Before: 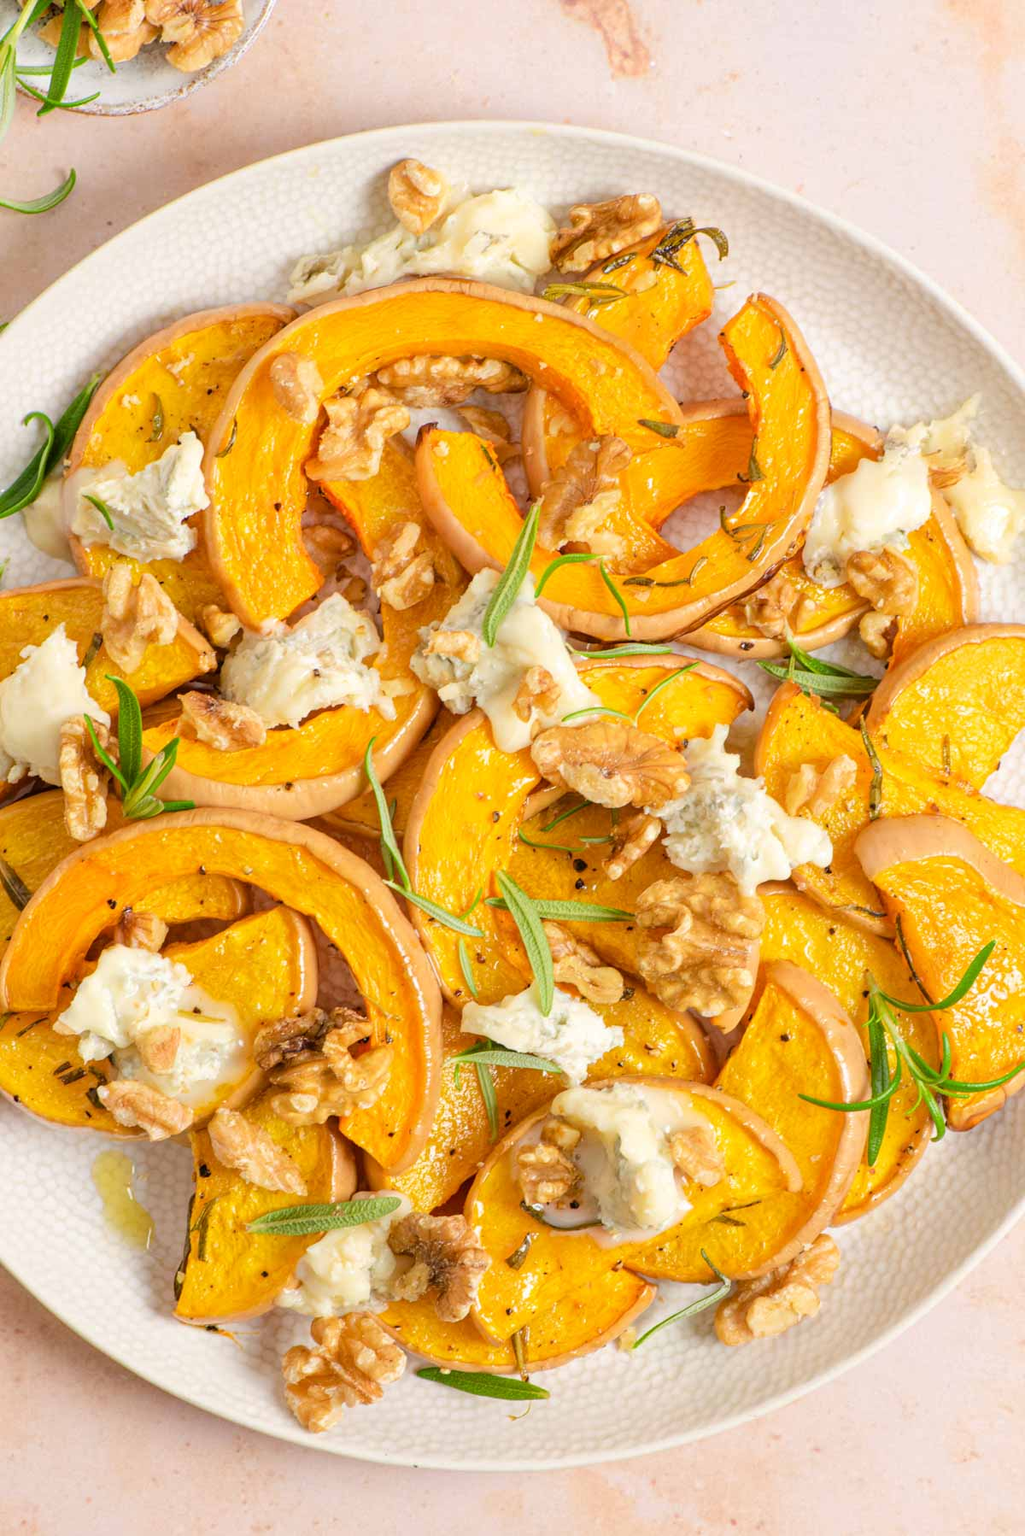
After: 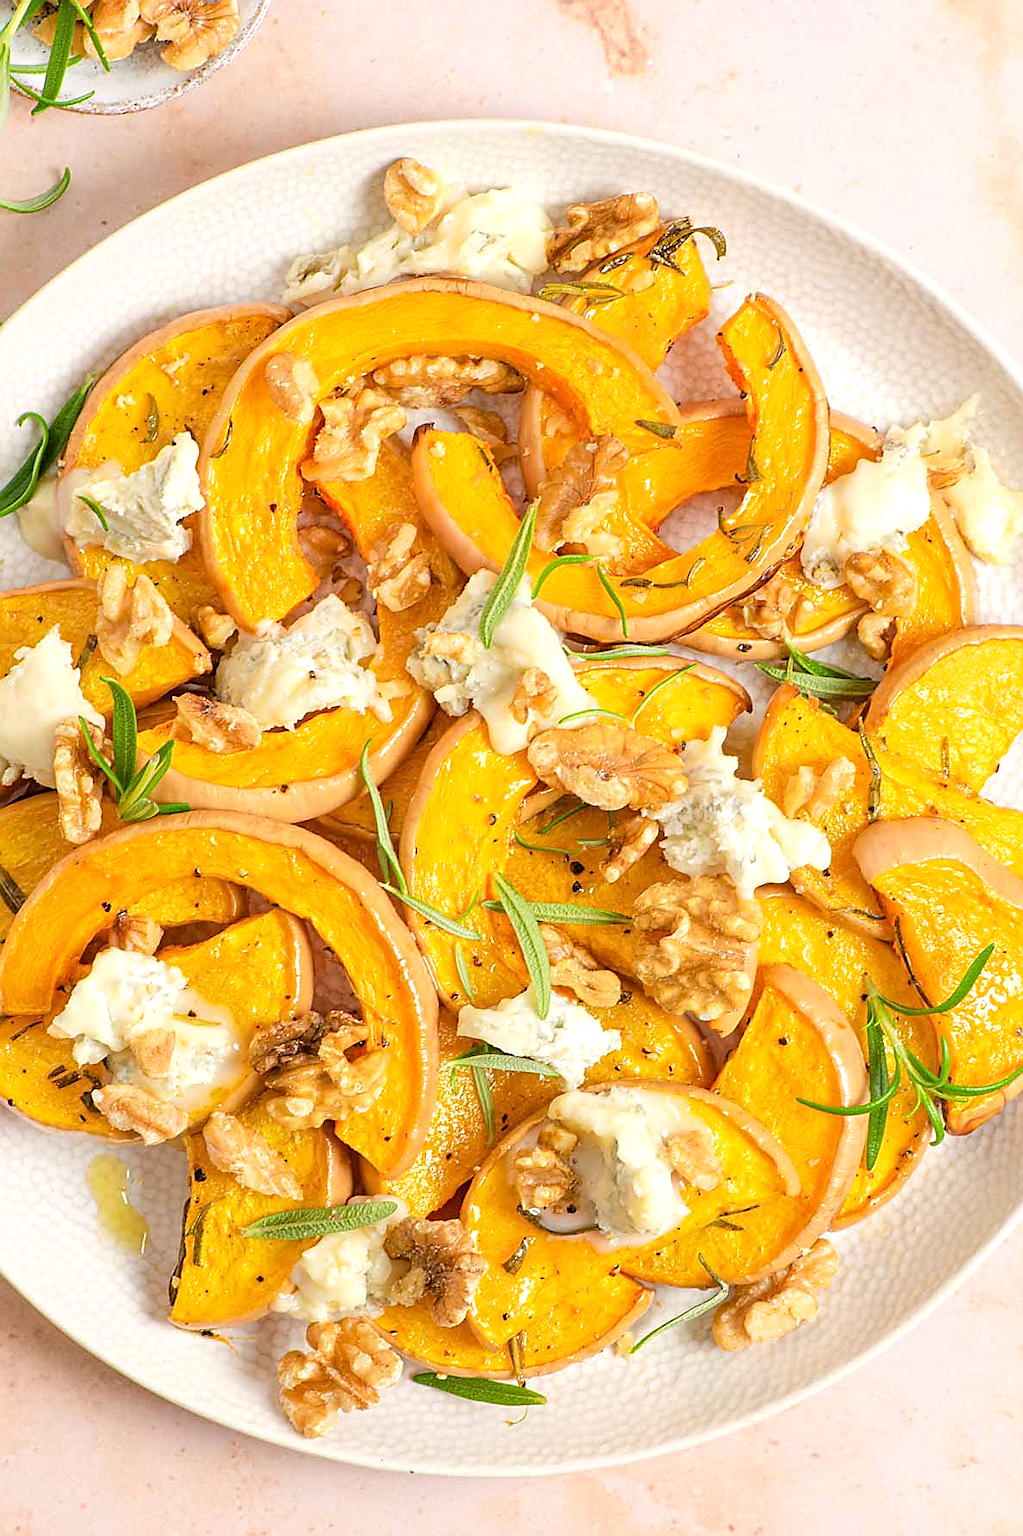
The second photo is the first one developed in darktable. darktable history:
shadows and highlights: radius 334.93, shadows 63.48, highlights 6.06, compress 87.7%, highlights color adjustment 39.73%, soften with gaussian
crop and rotate: left 0.614%, top 0.179%, bottom 0.309%
exposure: exposure 0.217 EV, compensate highlight preservation false
sharpen: radius 1.4, amount 1.25, threshold 0.7
